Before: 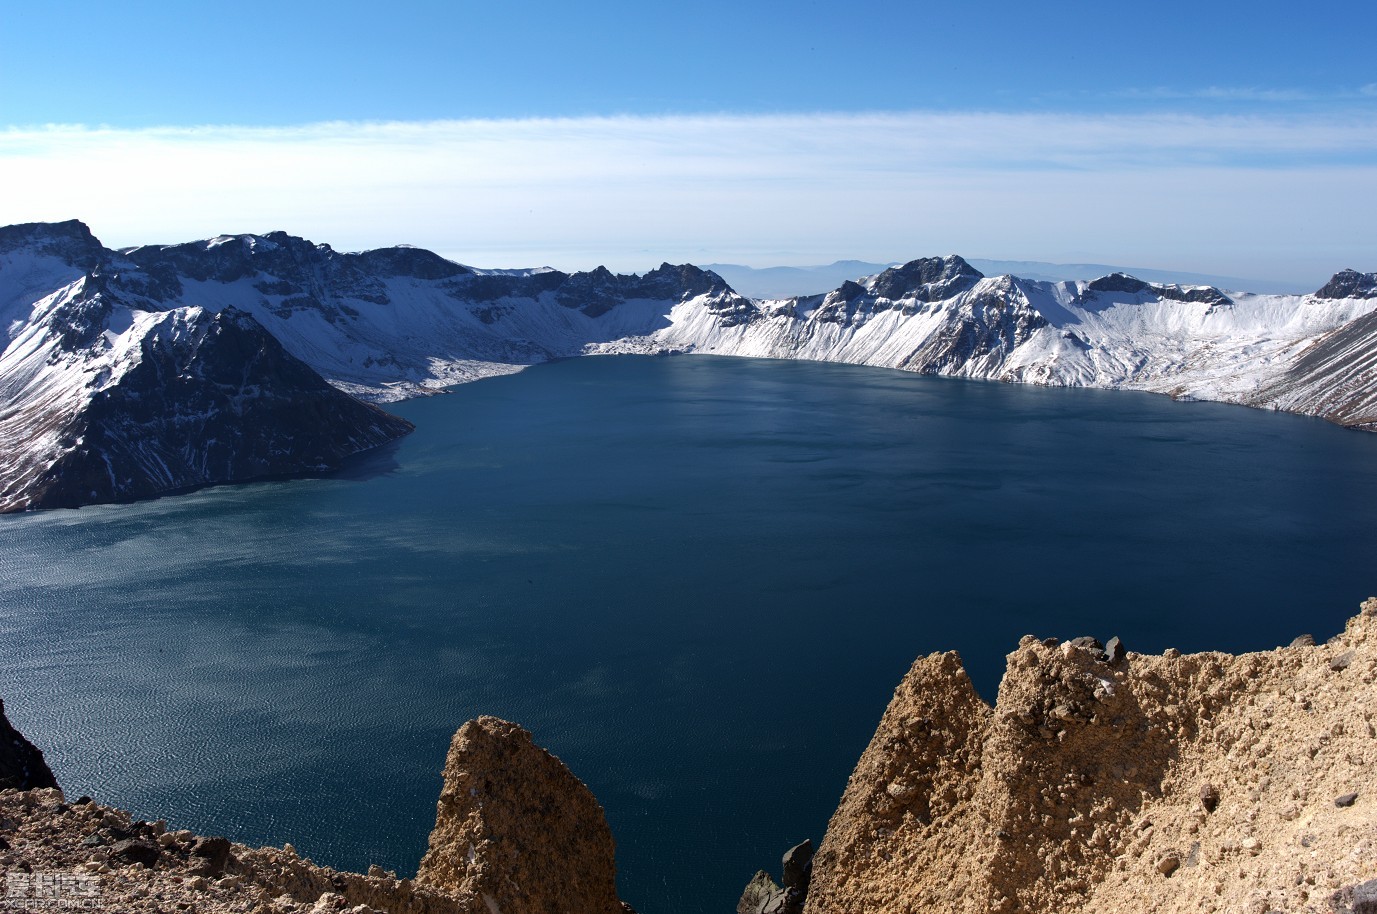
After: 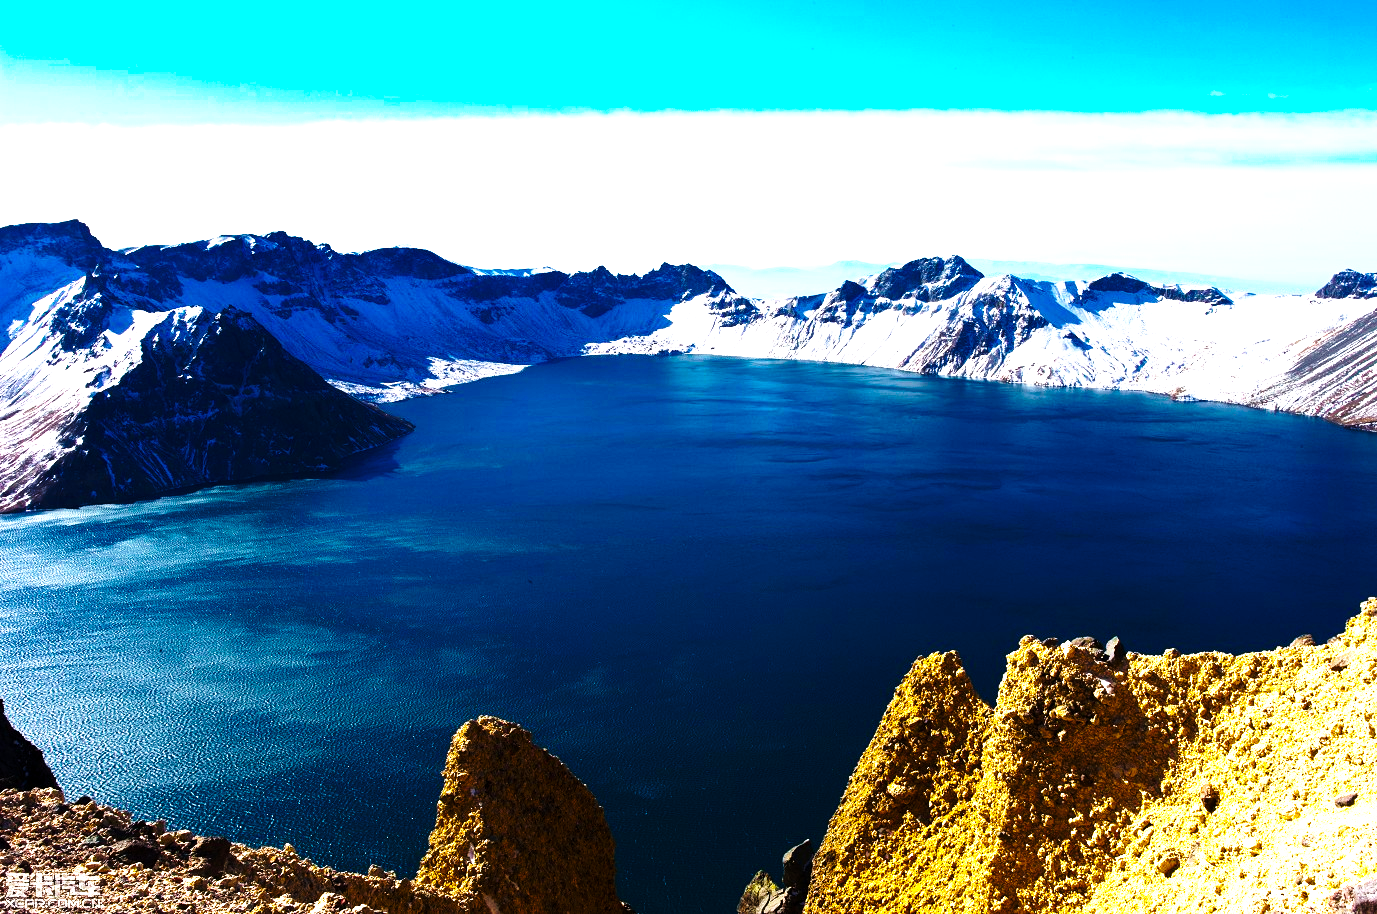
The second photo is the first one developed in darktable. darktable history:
base curve: curves: ch0 [(0, 0) (0.028, 0.03) (0.121, 0.232) (0.46, 0.748) (0.859, 0.968) (1, 1)], preserve colors none
color balance rgb: linear chroma grading › shadows -30%, linear chroma grading › global chroma 35%, perceptual saturation grading › global saturation 75%, perceptual saturation grading › shadows -30%, perceptual brilliance grading › highlights 75%, perceptual brilliance grading › shadows -30%, global vibrance 35%
